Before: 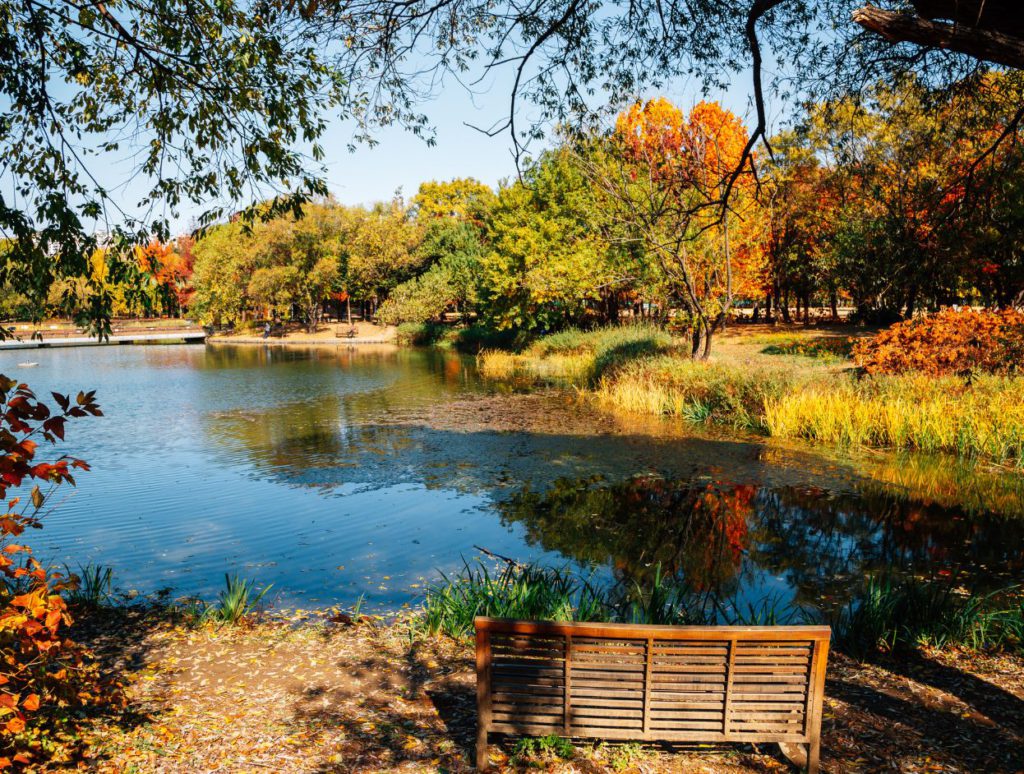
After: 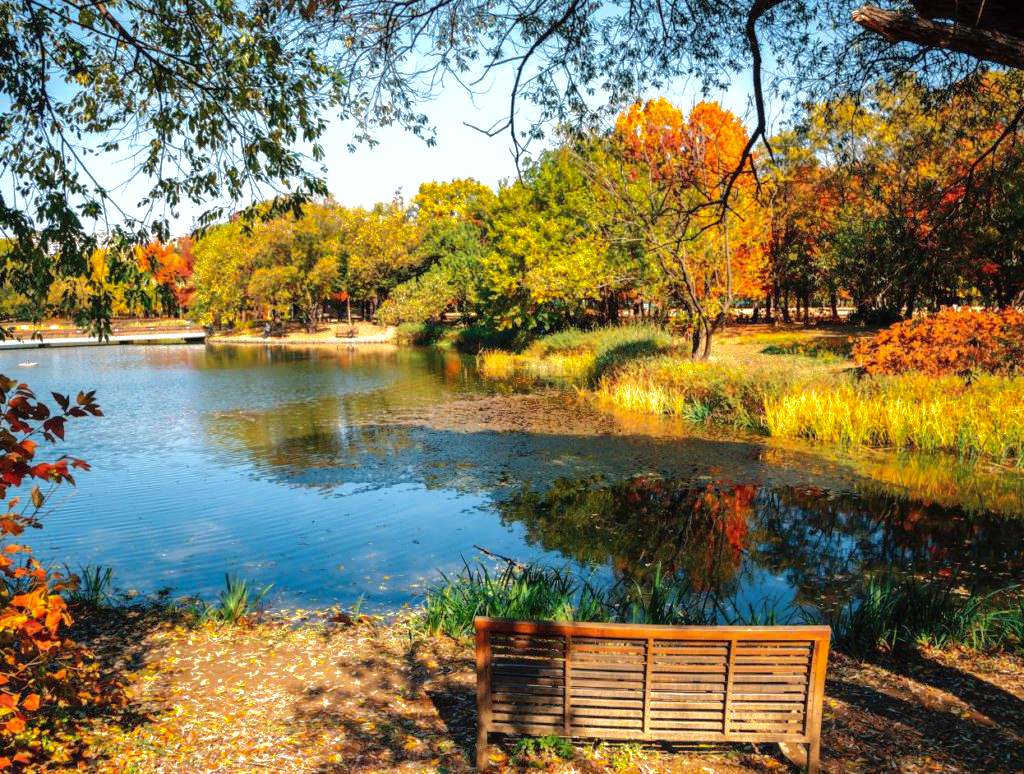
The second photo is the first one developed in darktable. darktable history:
shadows and highlights: shadows 40, highlights -60
exposure: black level correction 0, exposure 0.5 EV, compensate highlight preservation false
